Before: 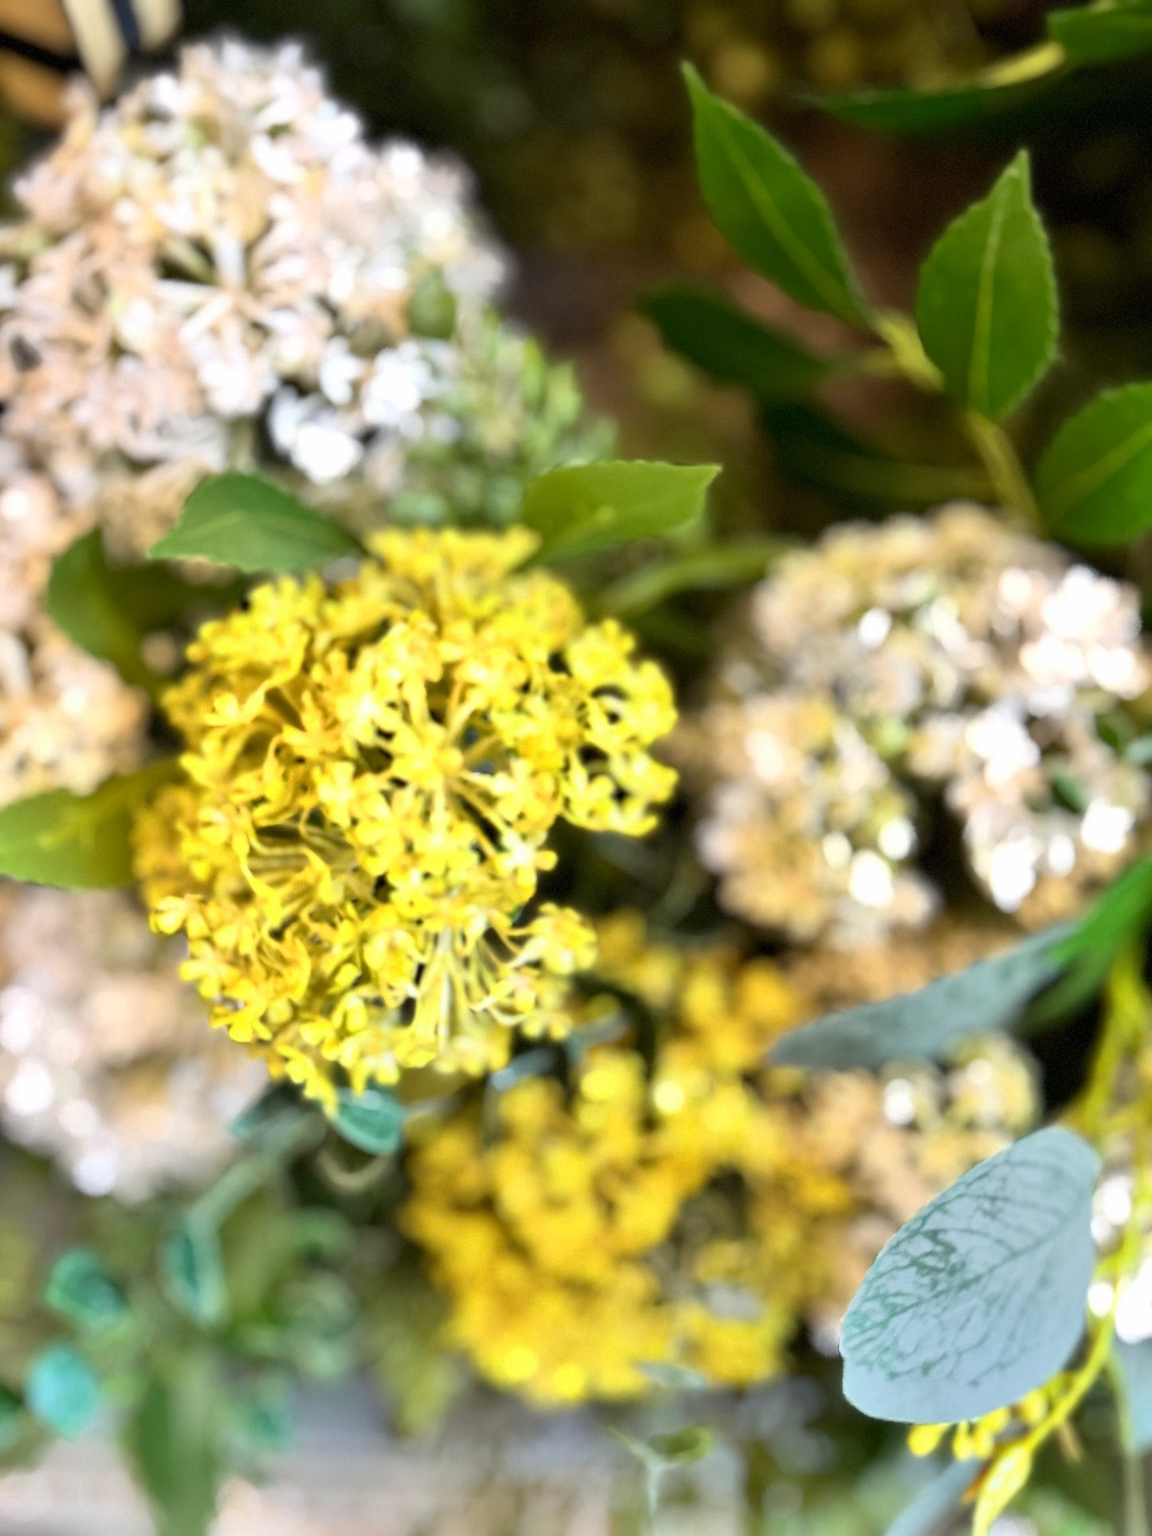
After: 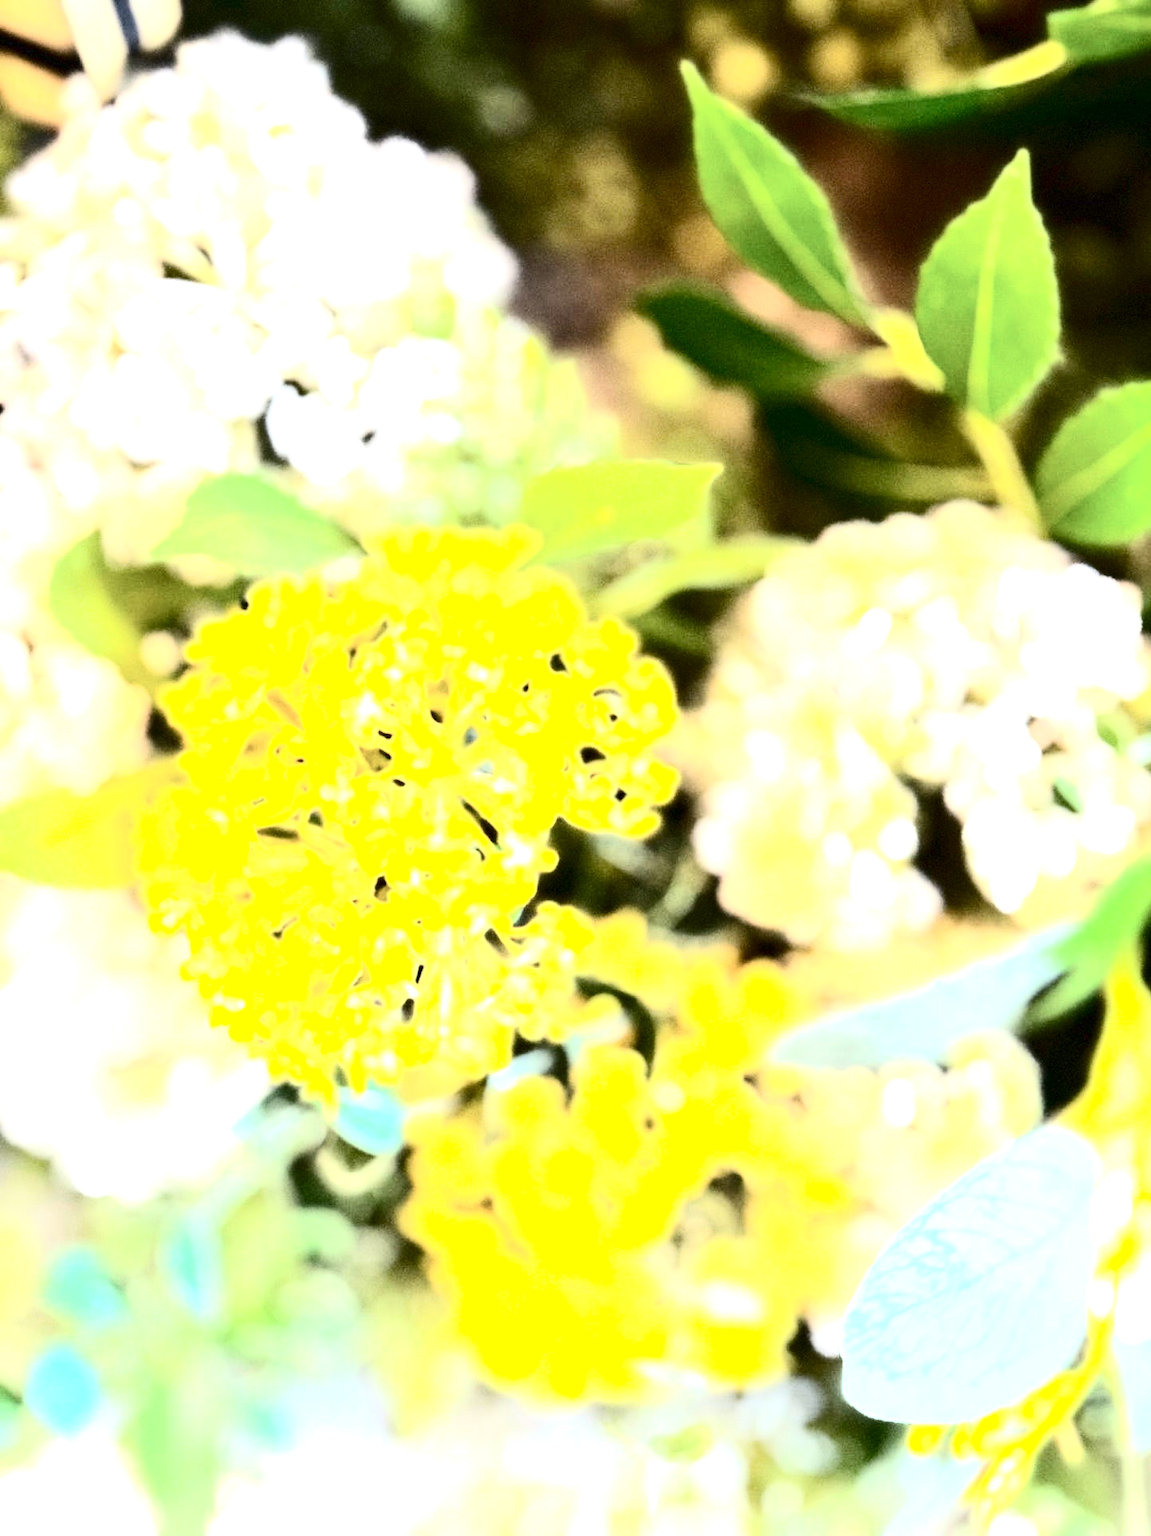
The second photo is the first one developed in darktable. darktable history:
exposure: exposure 2.204 EV, compensate highlight preservation false
contrast brightness saturation: contrast 0.486, saturation -0.098
